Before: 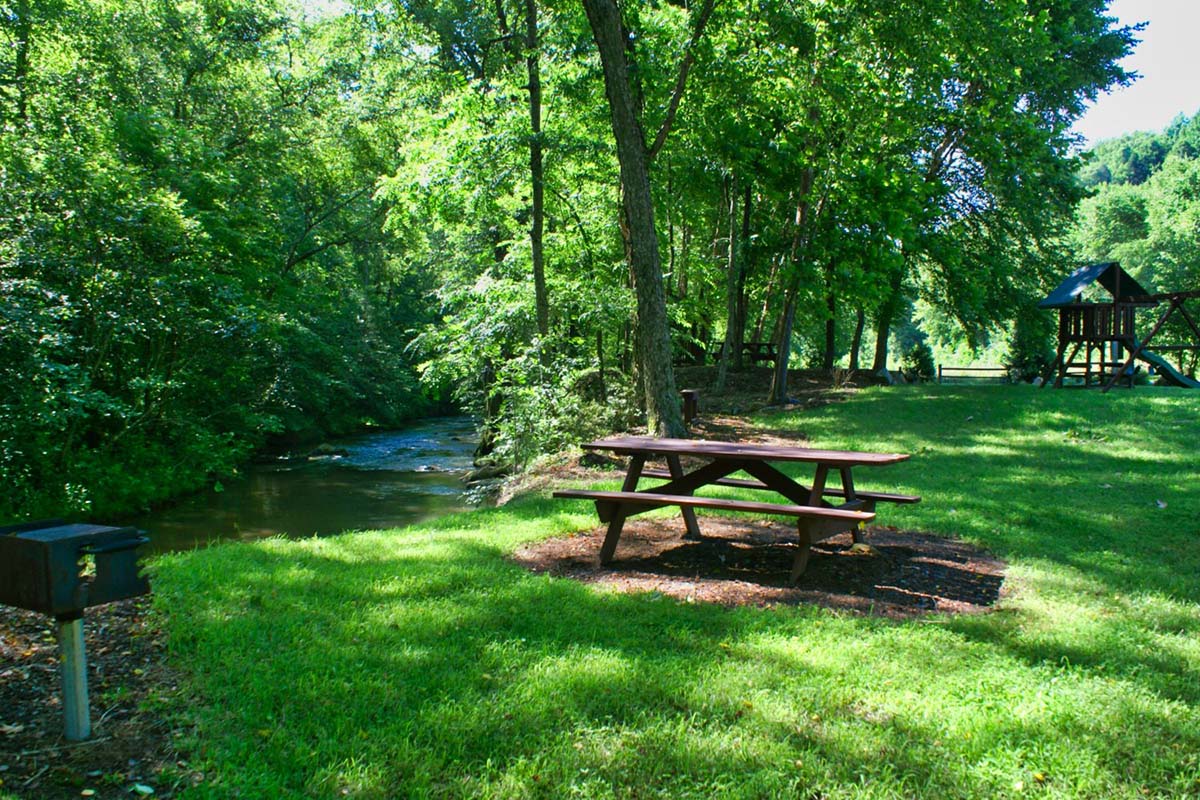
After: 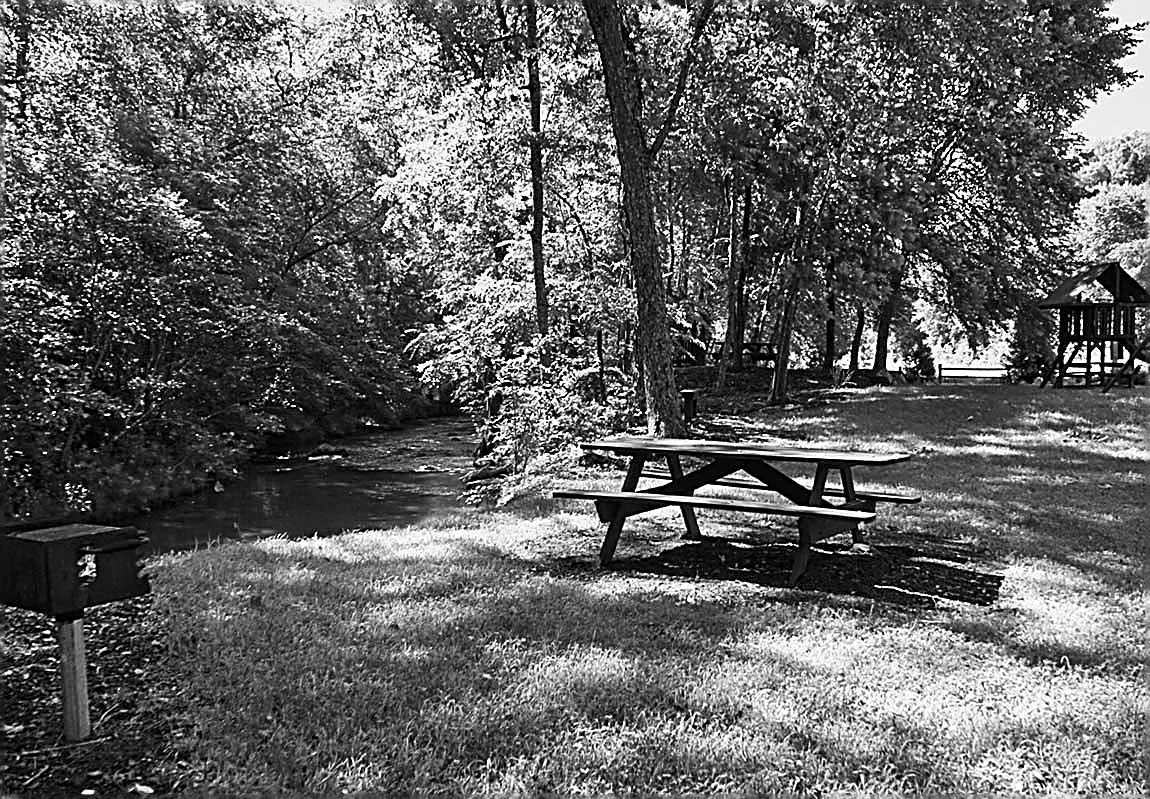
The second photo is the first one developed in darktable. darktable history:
monochrome: on, module defaults
sharpen: amount 2
contrast brightness saturation: contrast 0.15, brightness -0.01, saturation 0.1
crop: right 4.126%, bottom 0.031%
